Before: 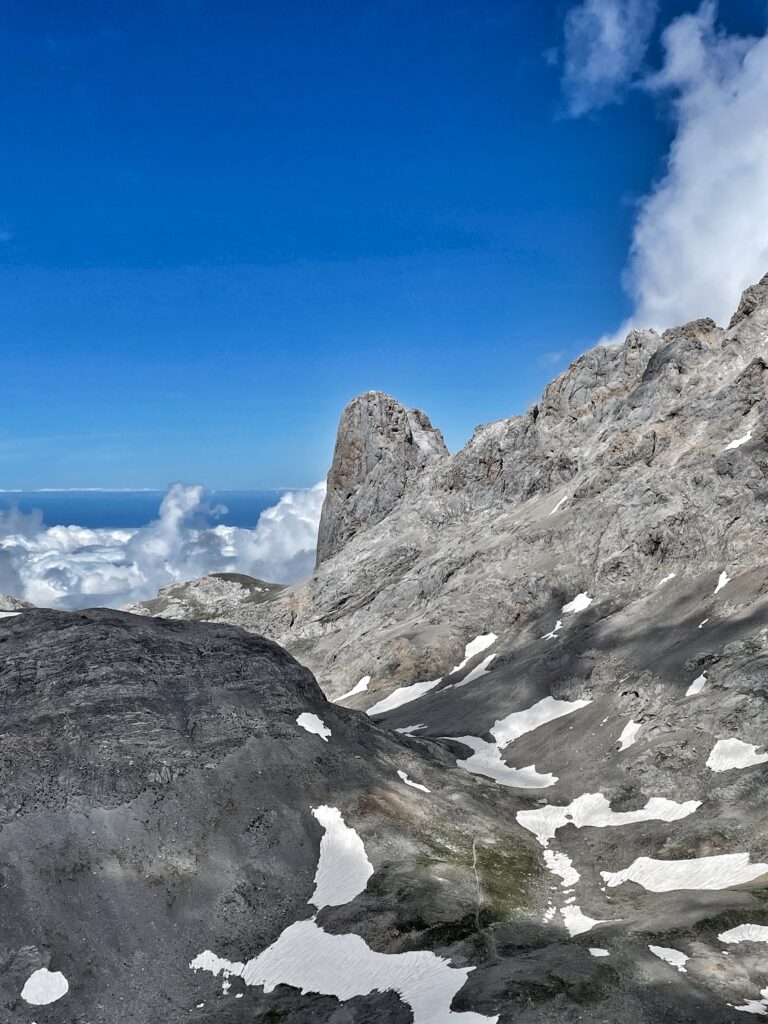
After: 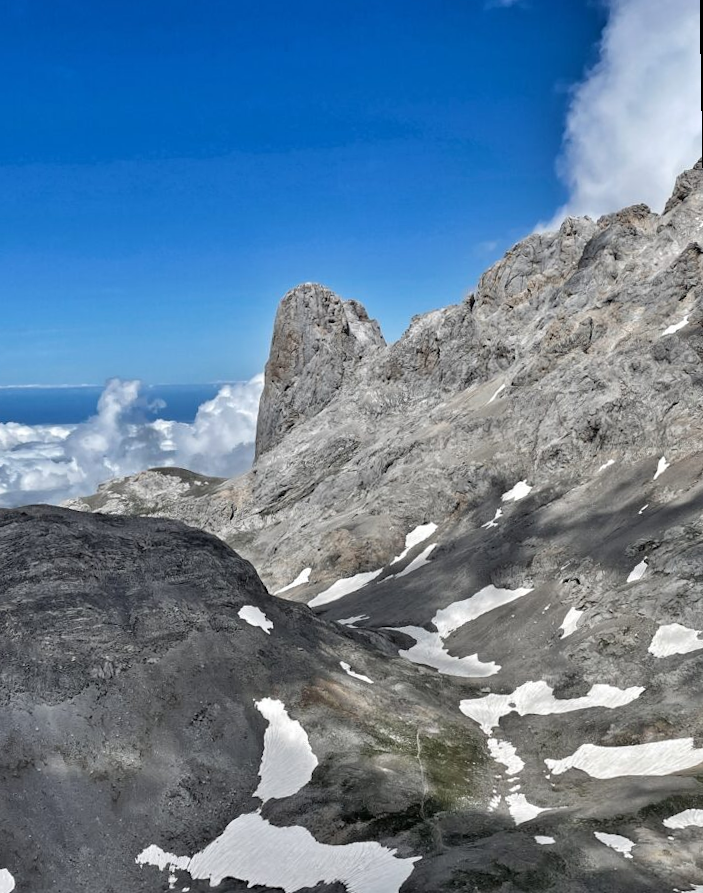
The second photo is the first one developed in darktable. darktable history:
rotate and perspective: rotation -1°, crop left 0.011, crop right 0.989, crop top 0.025, crop bottom 0.975
crop and rotate: left 8.262%, top 9.226%
